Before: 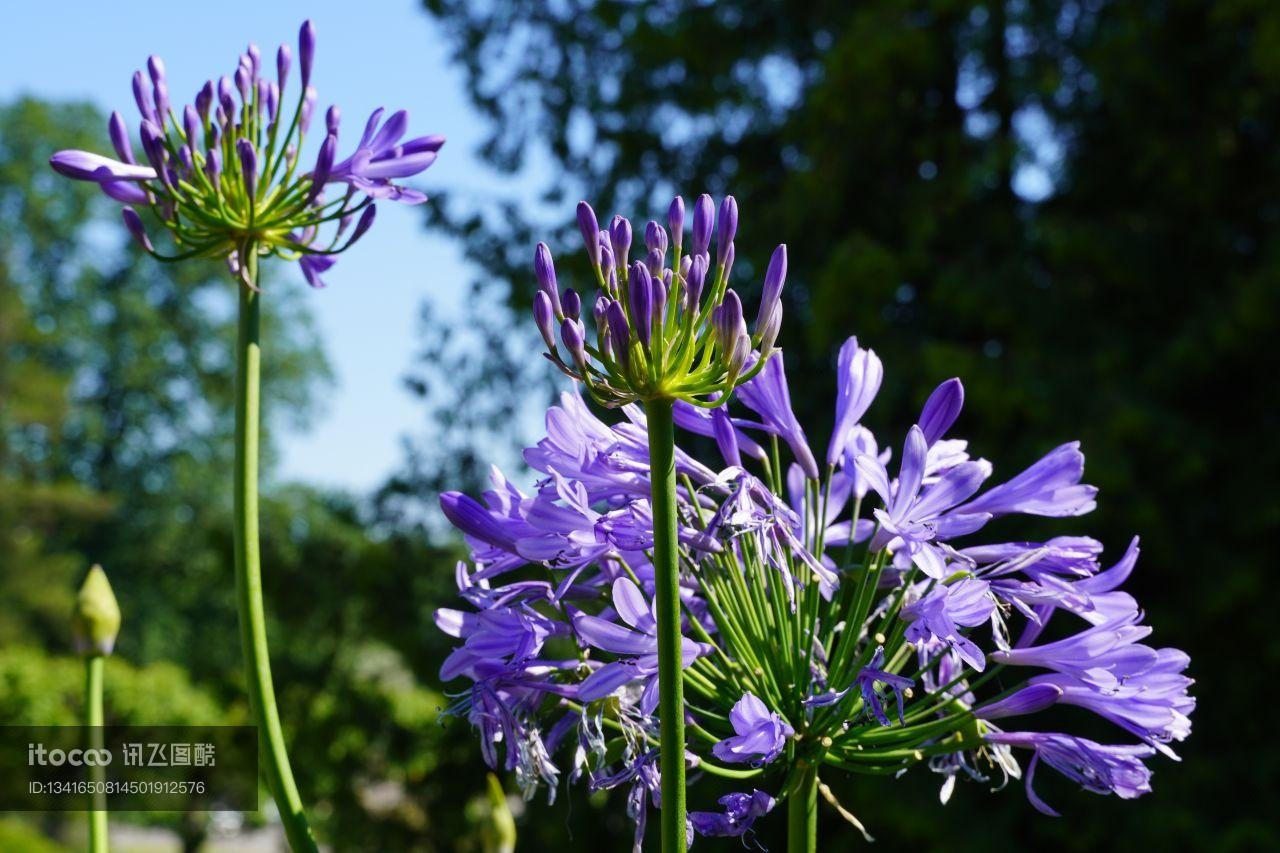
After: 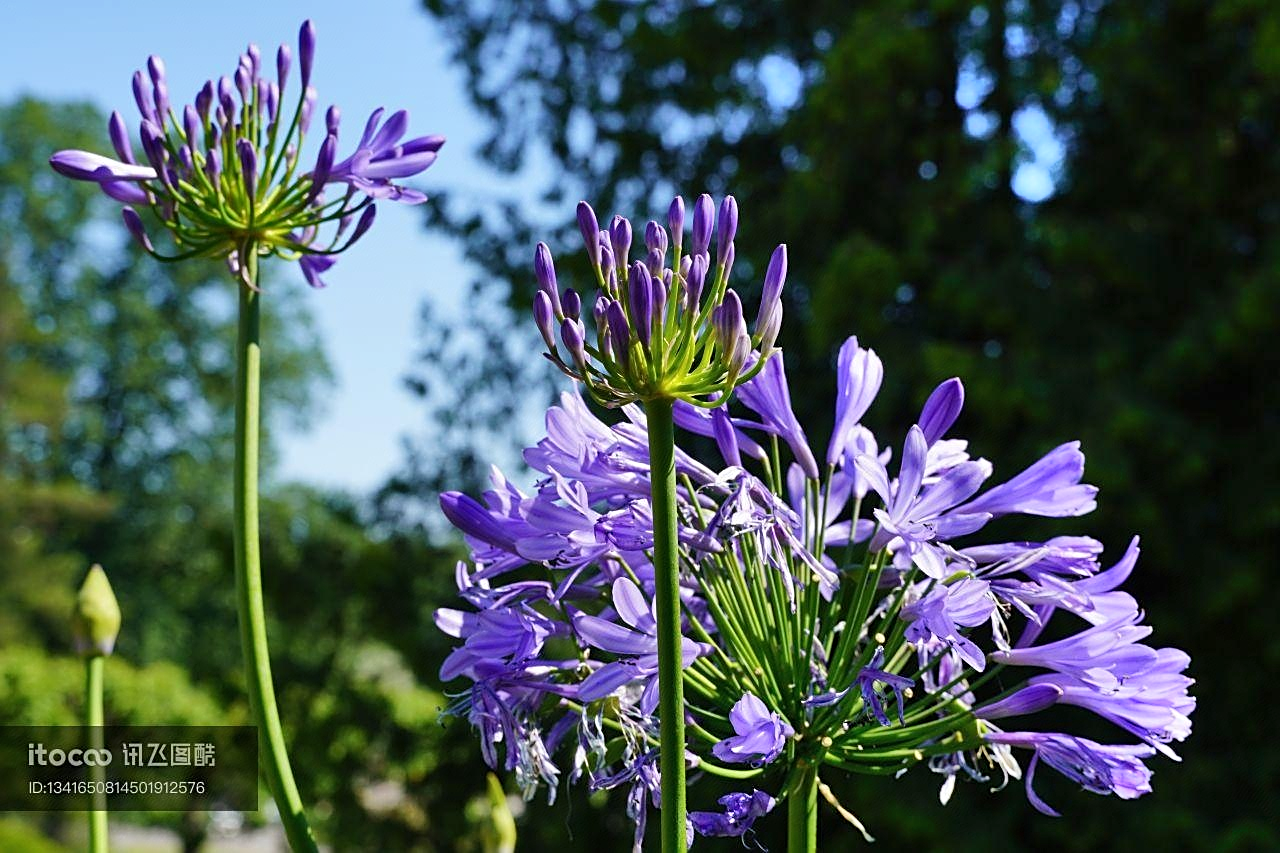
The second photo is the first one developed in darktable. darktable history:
shadows and highlights: shadows 47.63, highlights -41.05, soften with gaussian
sharpen: on, module defaults
